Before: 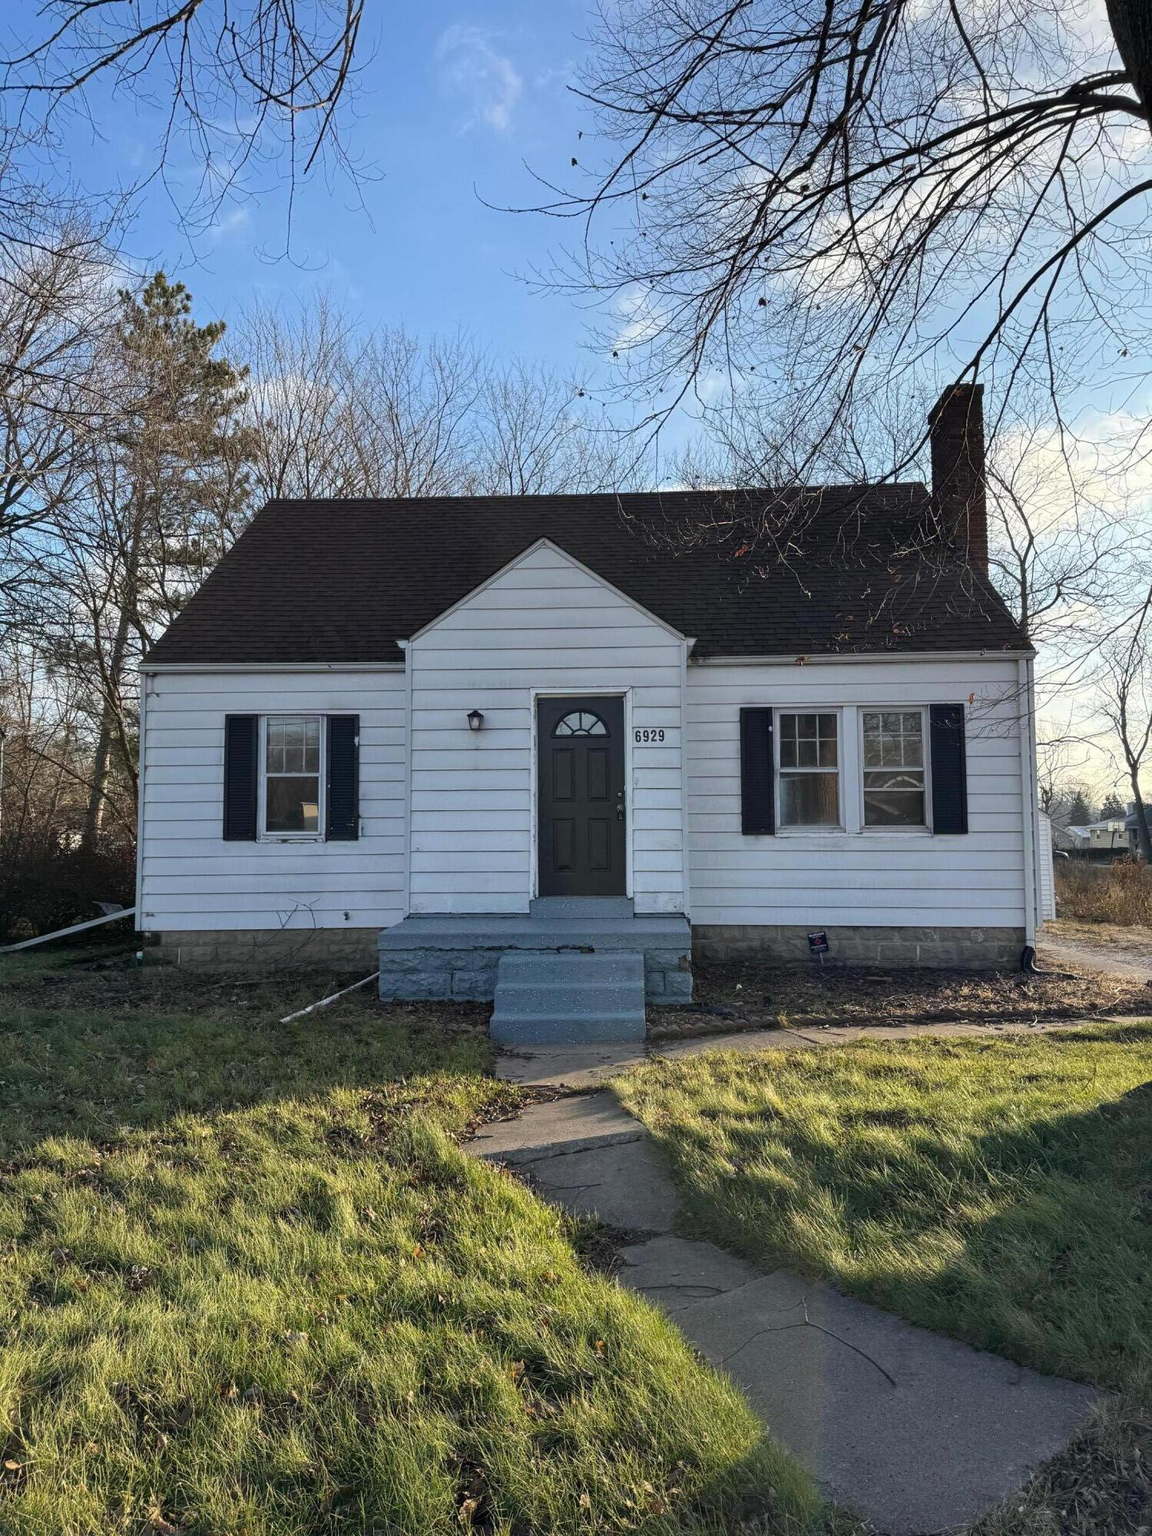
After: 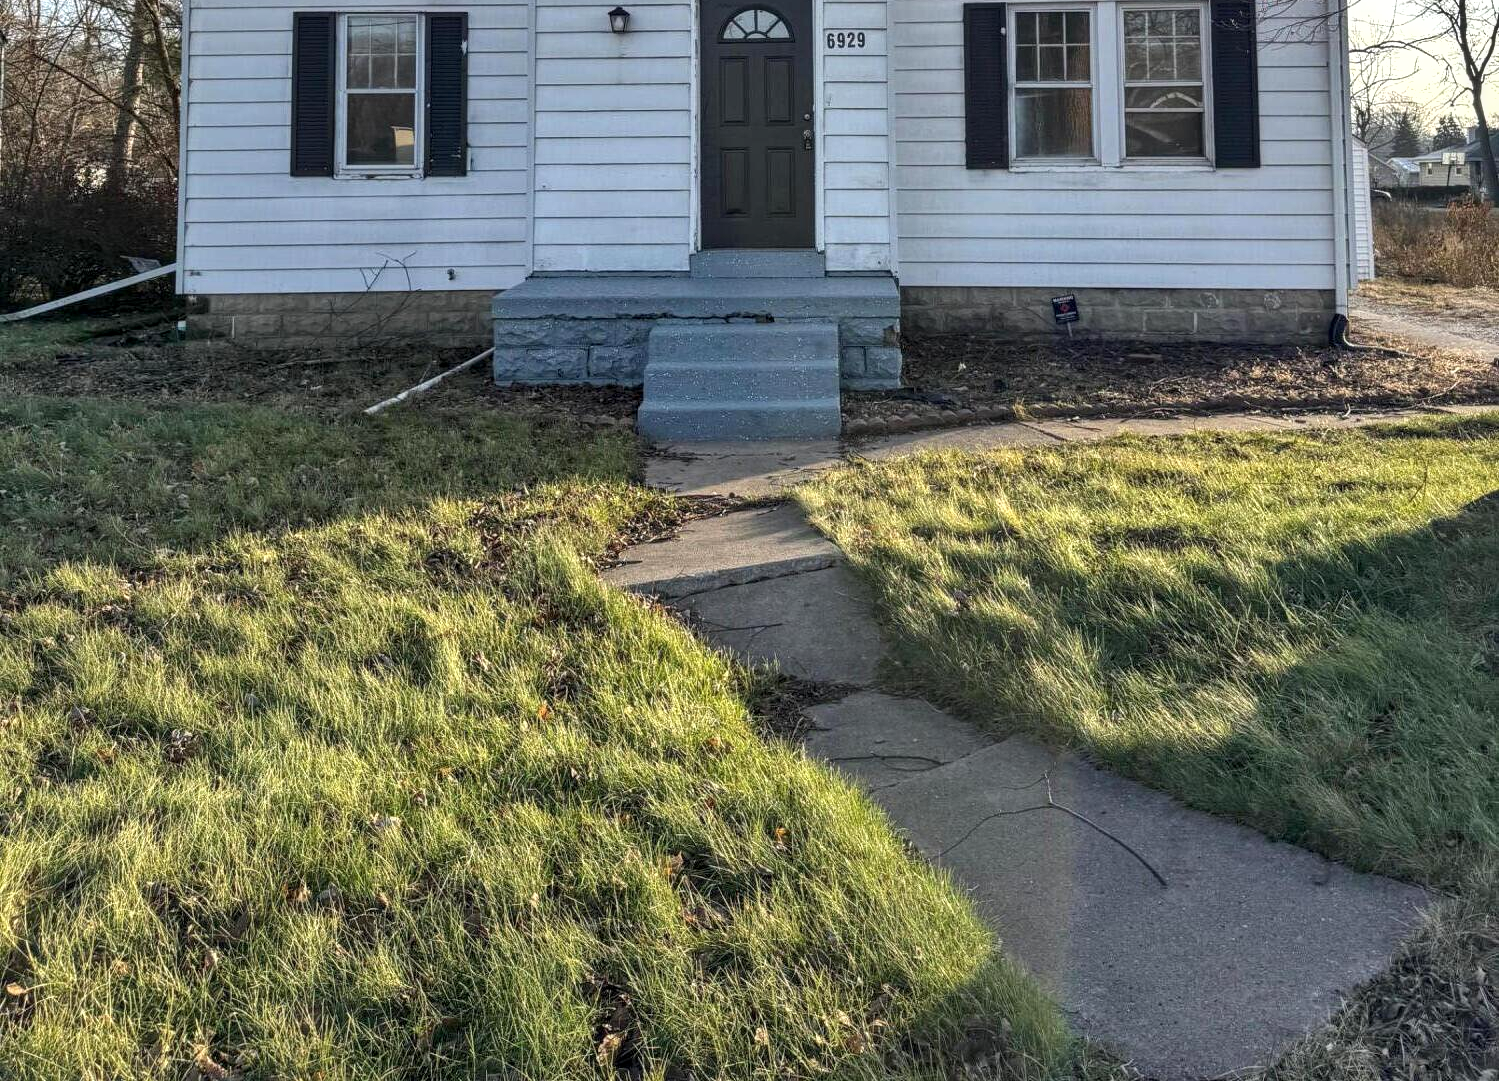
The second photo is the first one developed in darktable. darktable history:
exposure: exposure 0.29 EV, compensate highlight preservation false
color calibration: illuminant same as pipeline (D50), adaptation XYZ, x 0.346, y 0.358, temperature 5011.84 K
local contrast: on, module defaults
crop and rotate: top 45.922%, right 0.067%
shadows and highlights: white point adjustment 0.135, highlights -70.8, soften with gaussian
